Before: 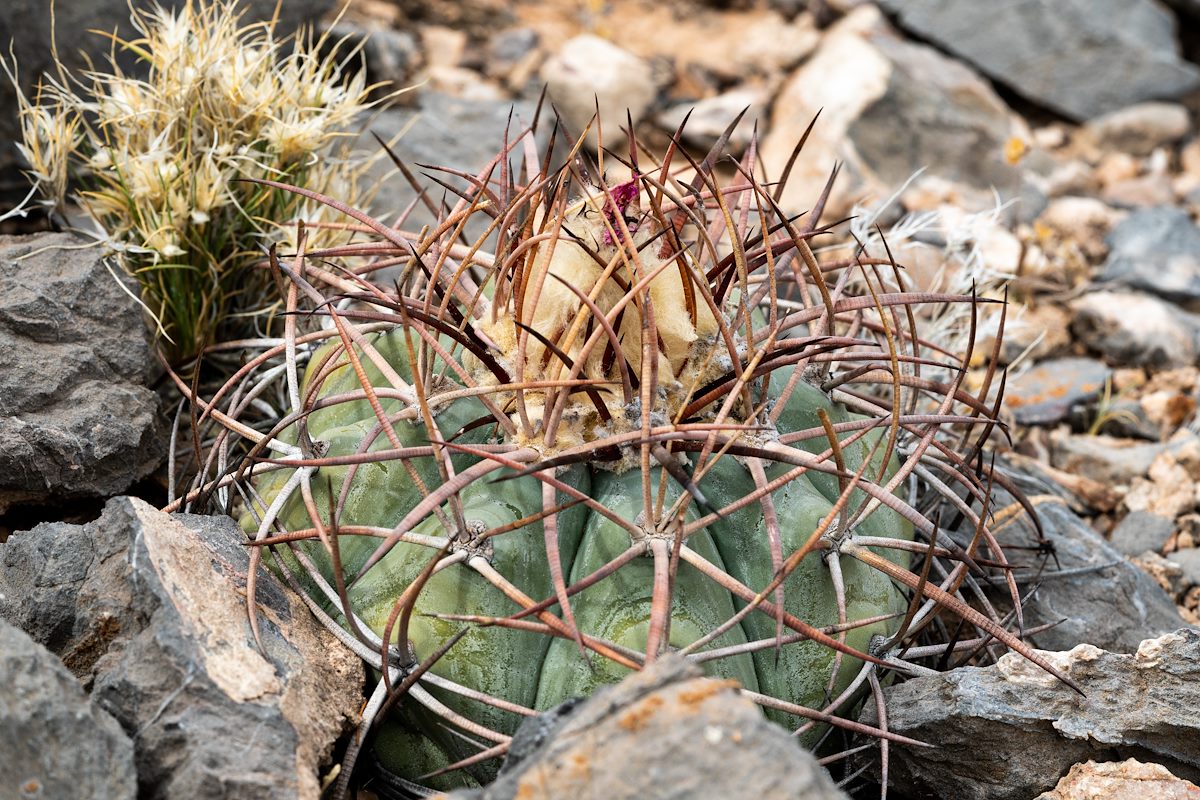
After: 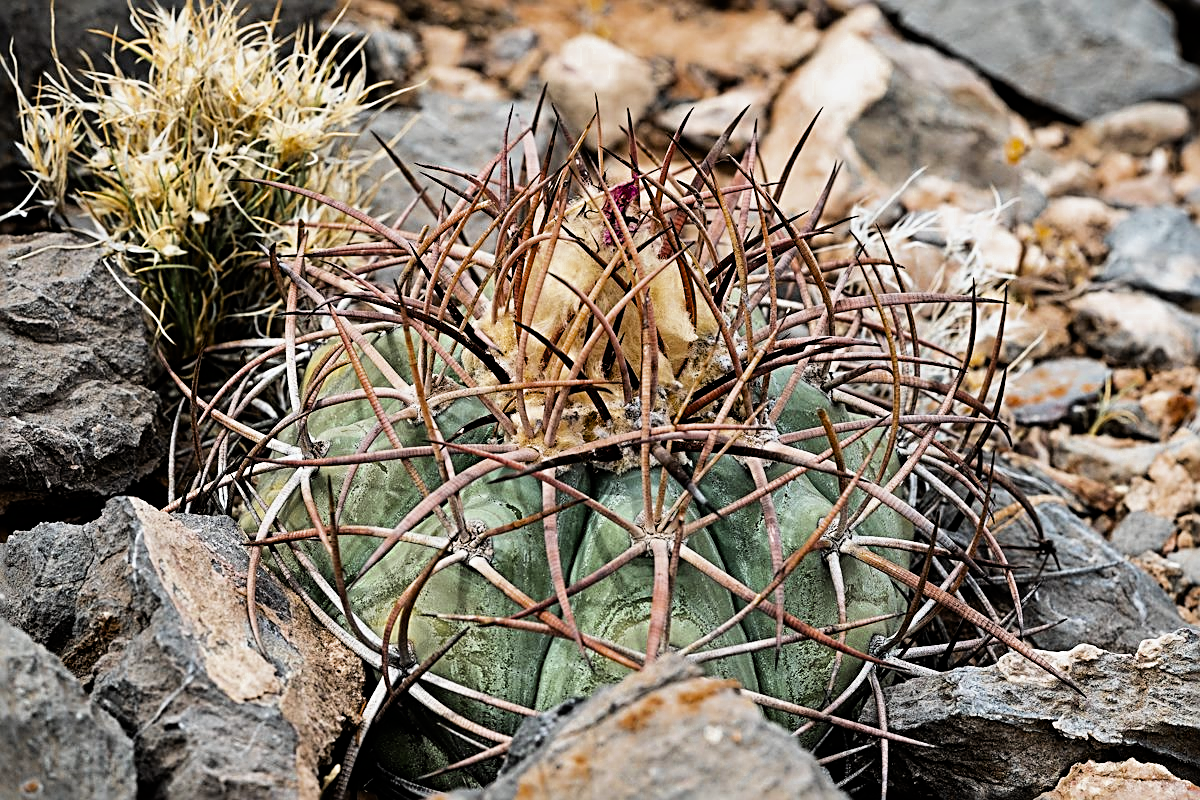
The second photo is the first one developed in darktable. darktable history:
sharpen: radius 3.037, amount 0.755
color zones: curves: ch0 [(0.11, 0.396) (0.195, 0.36) (0.25, 0.5) (0.303, 0.412) (0.357, 0.544) (0.75, 0.5) (0.967, 0.328)]; ch1 [(0, 0.468) (0.112, 0.512) (0.202, 0.6) (0.25, 0.5) (0.307, 0.352) (0.357, 0.544) (0.75, 0.5) (0.963, 0.524)]
filmic rgb: black relative exposure -8.11 EV, white relative exposure 3 EV, threshold 2.97 EV, hardness 5.32, contrast 1.245, enable highlight reconstruction true
